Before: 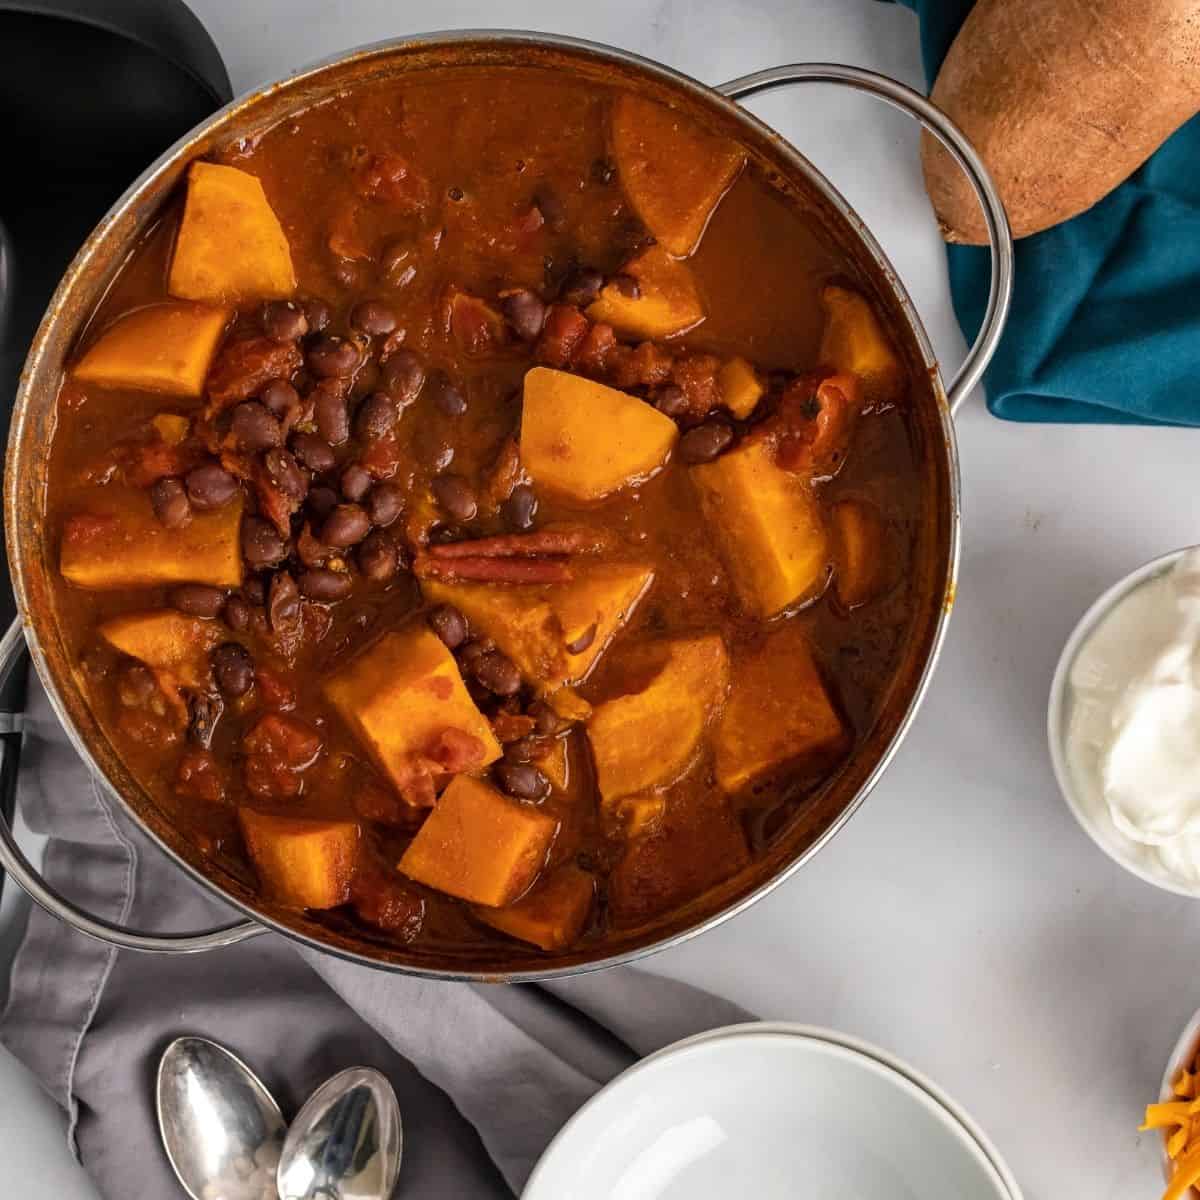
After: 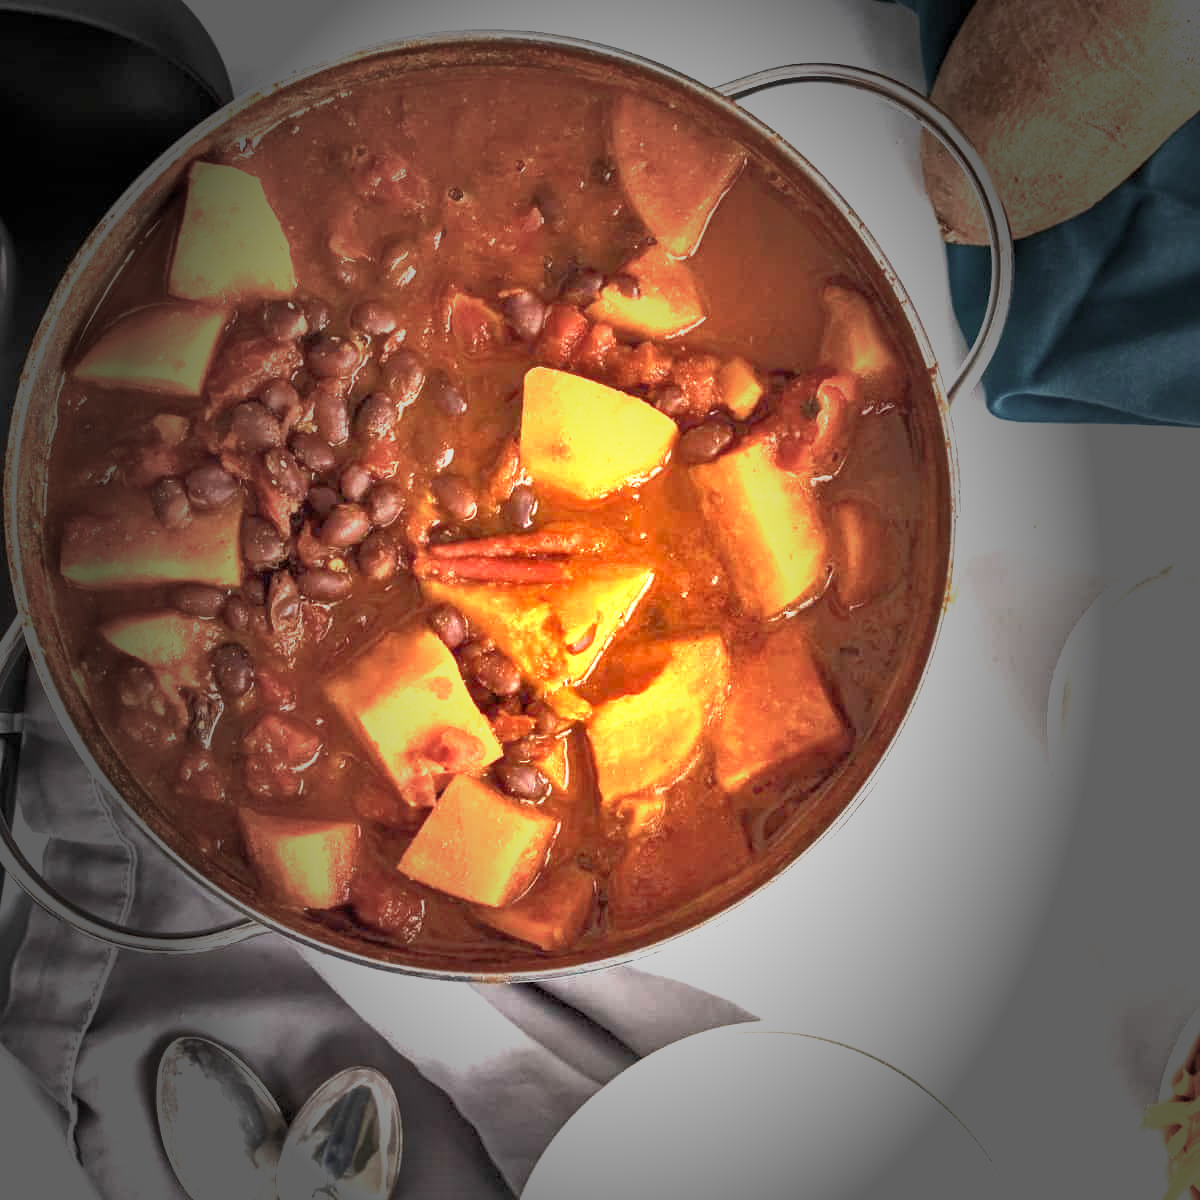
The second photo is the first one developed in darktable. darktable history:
vignetting: fall-off start 16.5%, fall-off radius 99.56%, brightness -0.881, width/height ratio 0.722, unbound false
exposure: exposure 1.991 EV, compensate highlight preservation false
tone equalizer: -7 EV 0.16 EV, -6 EV 0.599 EV, -5 EV 1.13 EV, -4 EV 1.32 EV, -3 EV 1.14 EV, -2 EV 0.6 EV, -1 EV 0.148 EV
velvia: on, module defaults
